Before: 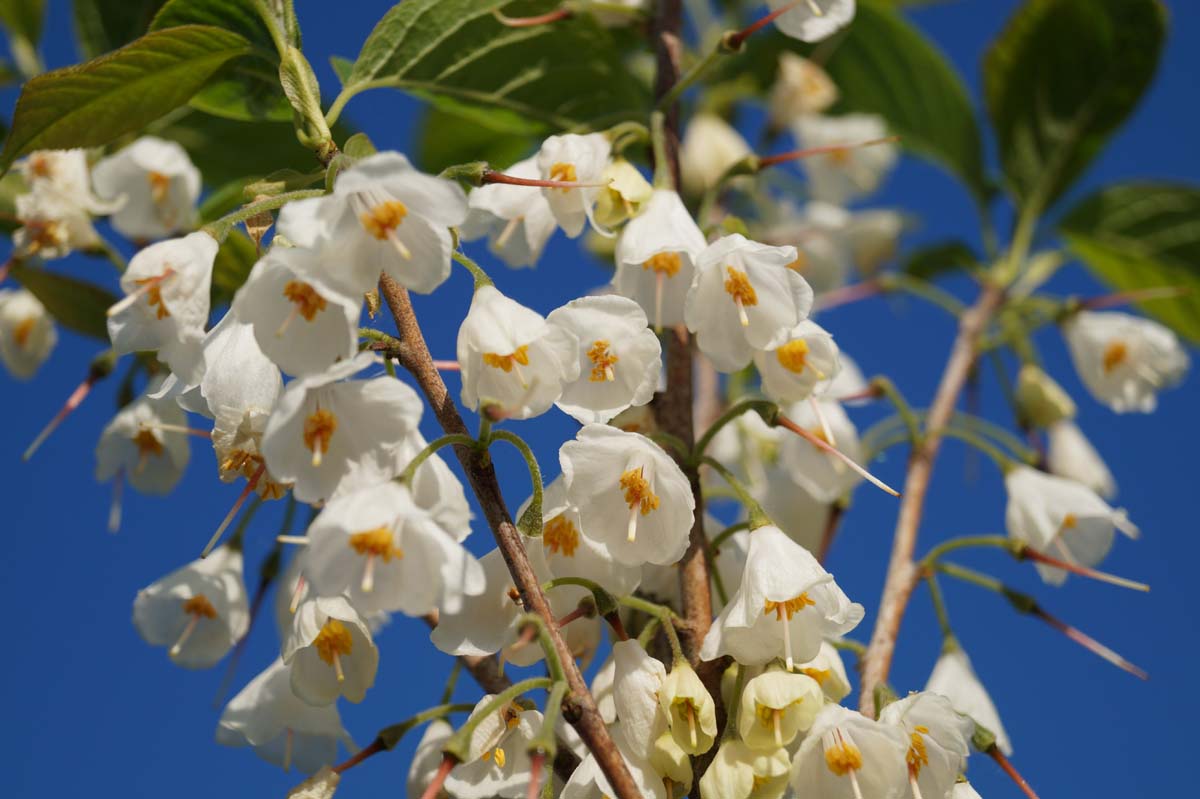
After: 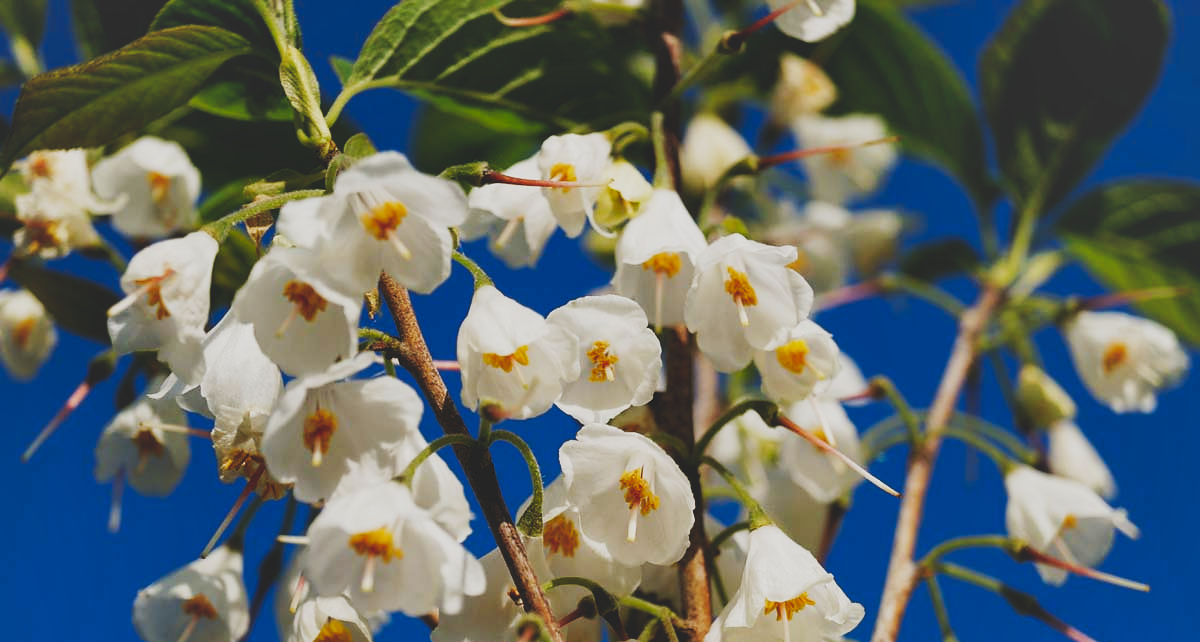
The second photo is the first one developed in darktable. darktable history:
tone curve: curves: ch0 [(0, 0) (0.003, 0.147) (0.011, 0.147) (0.025, 0.147) (0.044, 0.147) (0.069, 0.147) (0.1, 0.15) (0.136, 0.158) (0.177, 0.174) (0.224, 0.198) (0.277, 0.241) (0.335, 0.292) (0.399, 0.361) (0.468, 0.452) (0.543, 0.568) (0.623, 0.679) (0.709, 0.793) (0.801, 0.886) (0.898, 0.966) (1, 1)], preserve colors none
crop: bottom 19.569%
filmic rgb: black relative exposure -7.48 EV, white relative exposure 4.84 EV, hardness 3.4, preserve chrominance no, color science v5 (2021), contrast in shadows safe, contrast in highlights safe
sharpen: radius 1.024, threshold 1.086
shadows and highlights: radius 101.69, shadows 50.65, highlights -65.73, soften with gaussian
